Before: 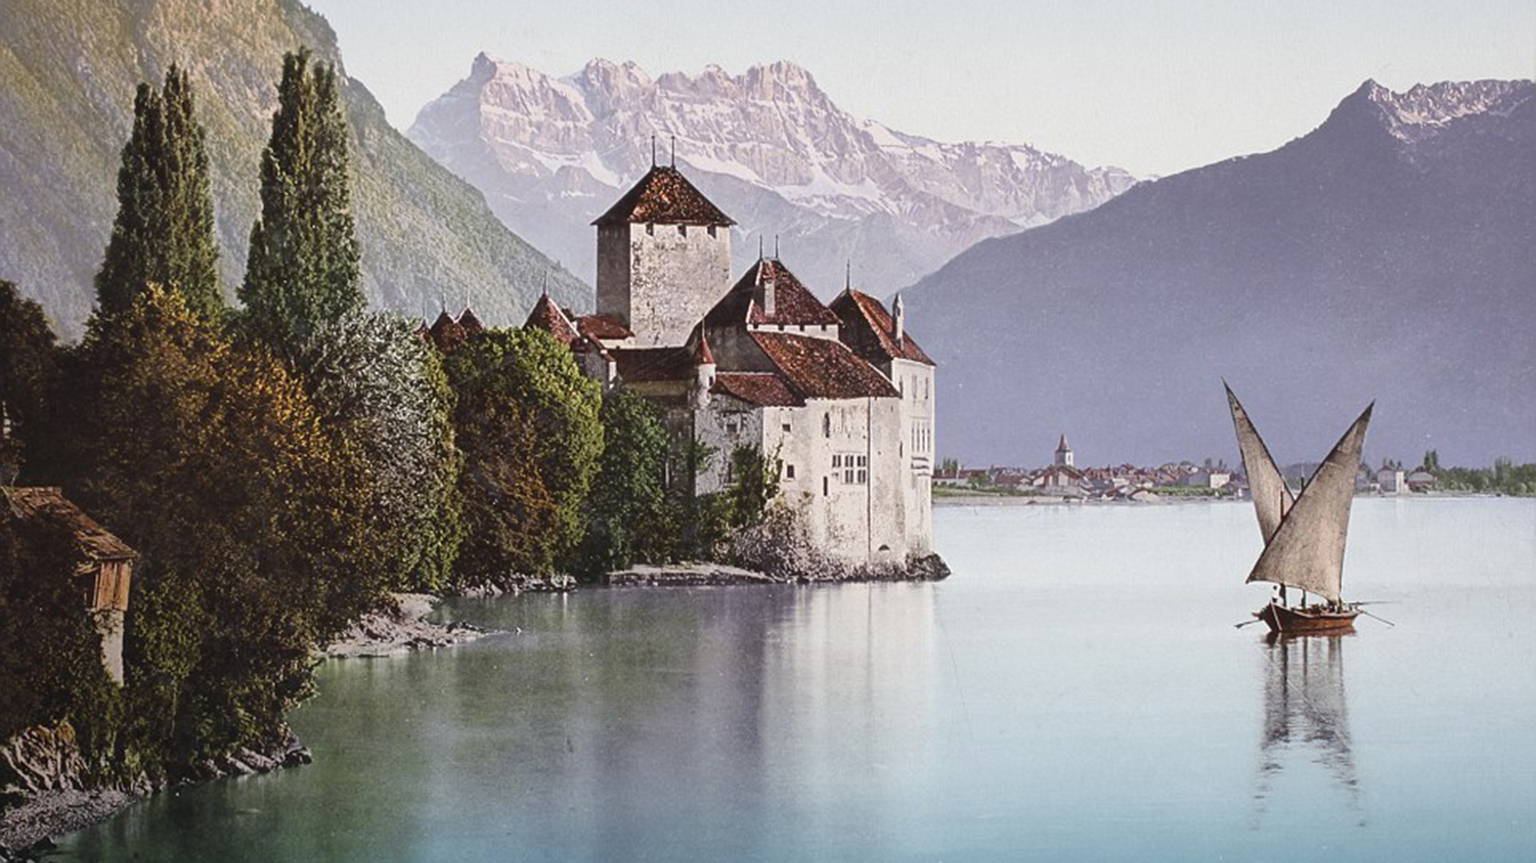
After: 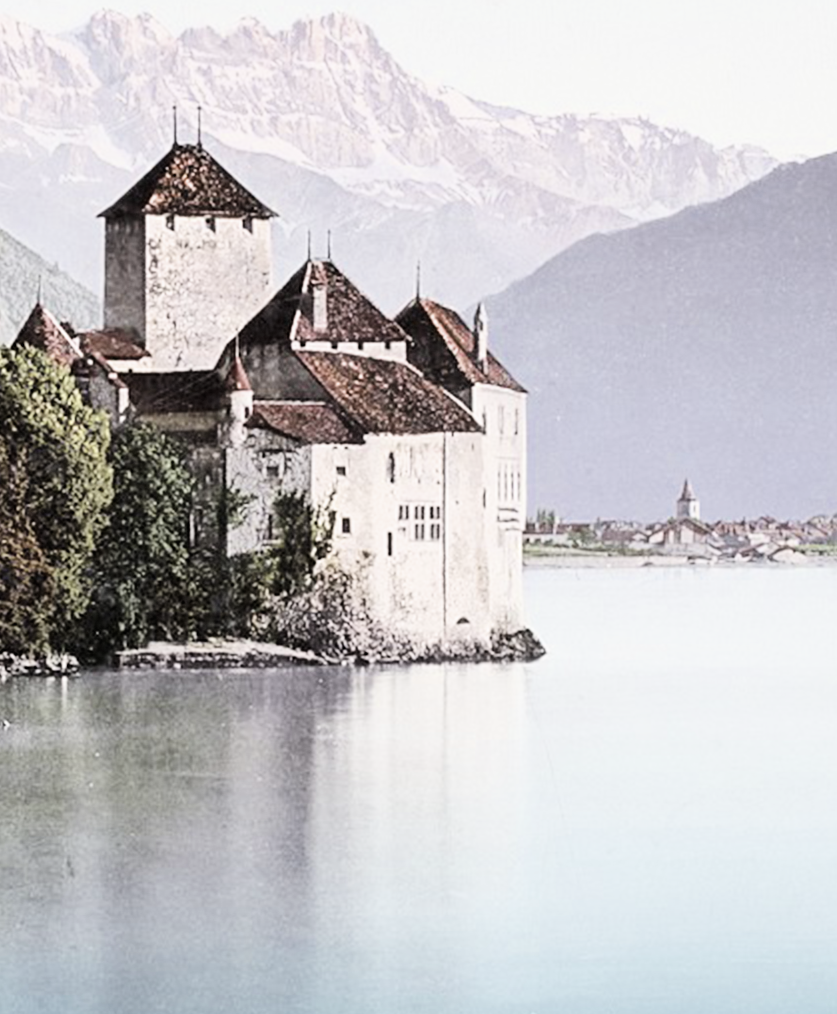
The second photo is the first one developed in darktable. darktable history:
exposure: black level correction 0.001, exposure 1.117 EV, compensate highlight preservation false
contrast brightness saturation: contrast 0.032, brightness -0.035
color correction: highlights b* 0.045, saturation 0.513
filmic rgb: black relative exposure -5.02 EV, white relative exposure 3.99 EV, threshold 3.04 EV, hardness 2.9, contrast 1.299, color science v6 (2022), iterations of high-quality reconstruction 0, enable highlight reconstruction true
crop: left 33.447%, top 5.953%, right 22.942%
